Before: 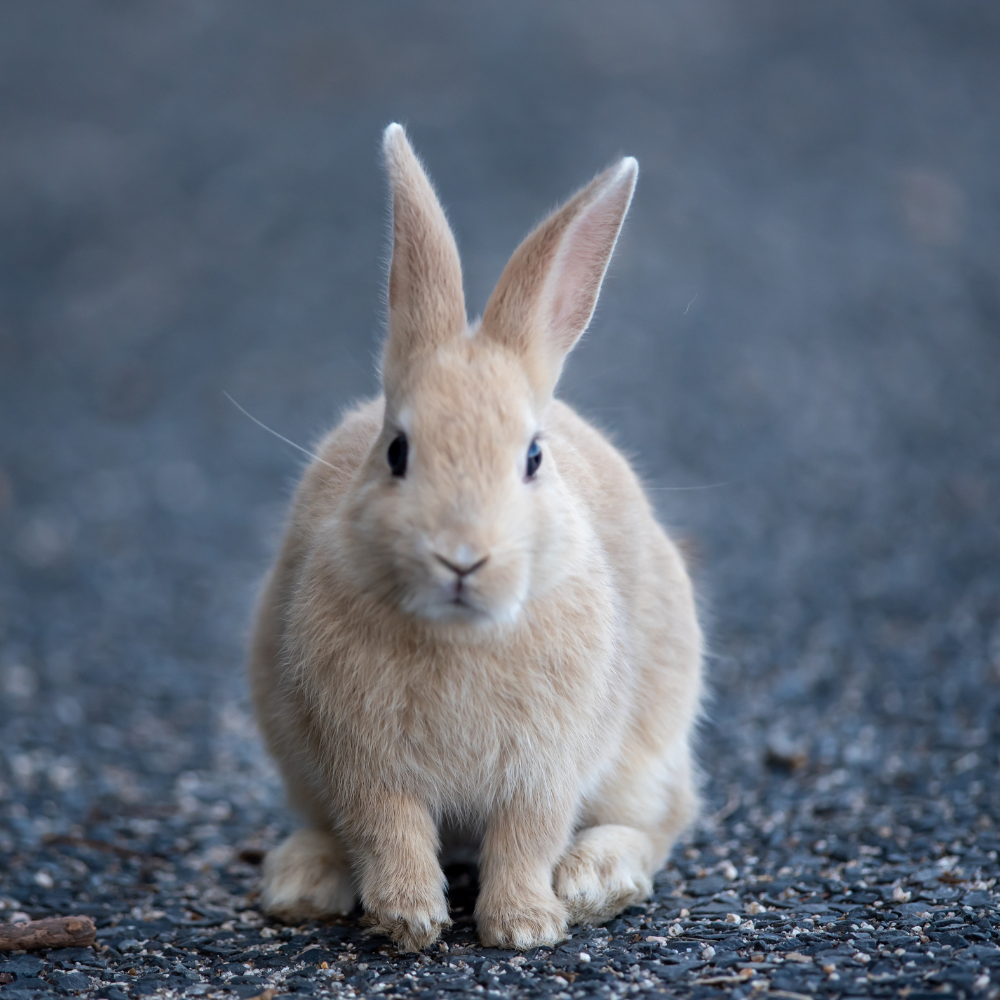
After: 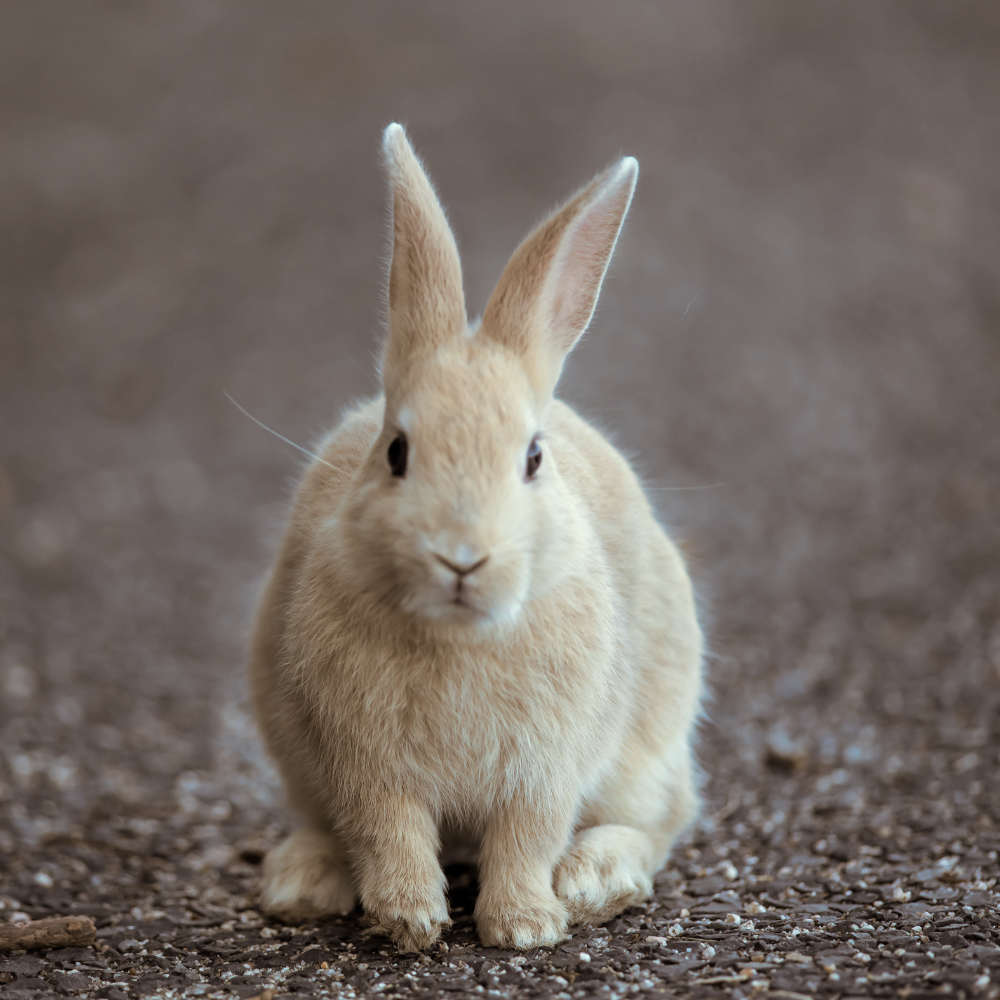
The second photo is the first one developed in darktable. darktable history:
color correction: highlights a* -4.28, highlights b* 6.53
split-toning: shadows › hue 32.4°, shadows › saturation 0.51, highlights › hue 180°, highlights › saturation 0, balance -60.17, compress 55.19%
